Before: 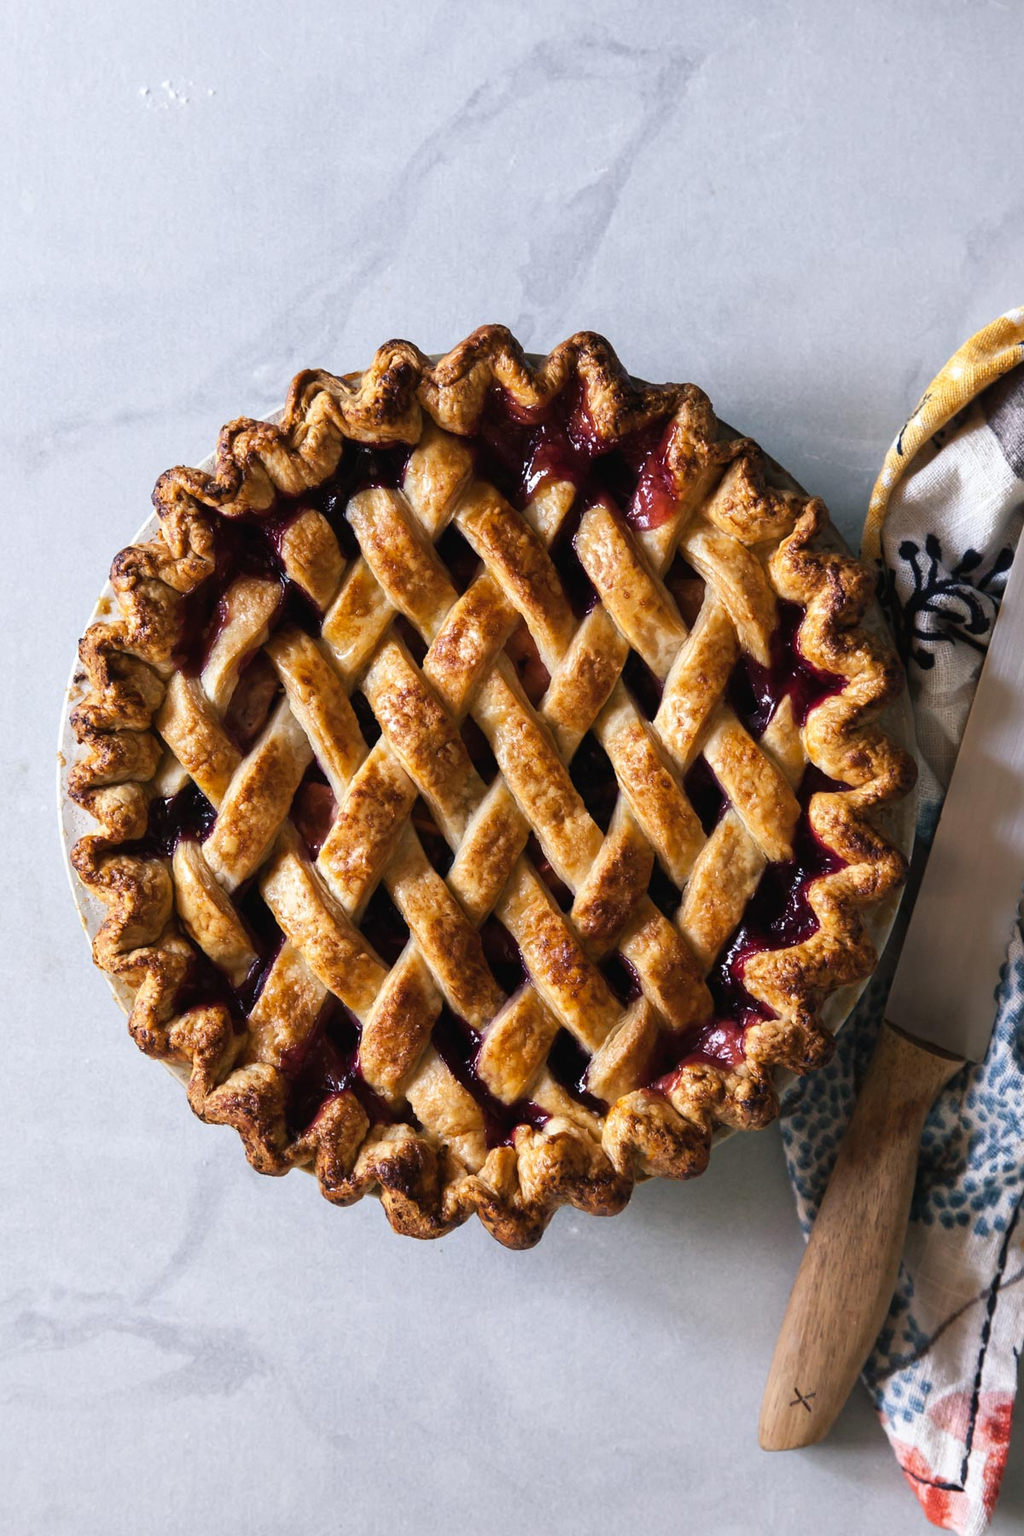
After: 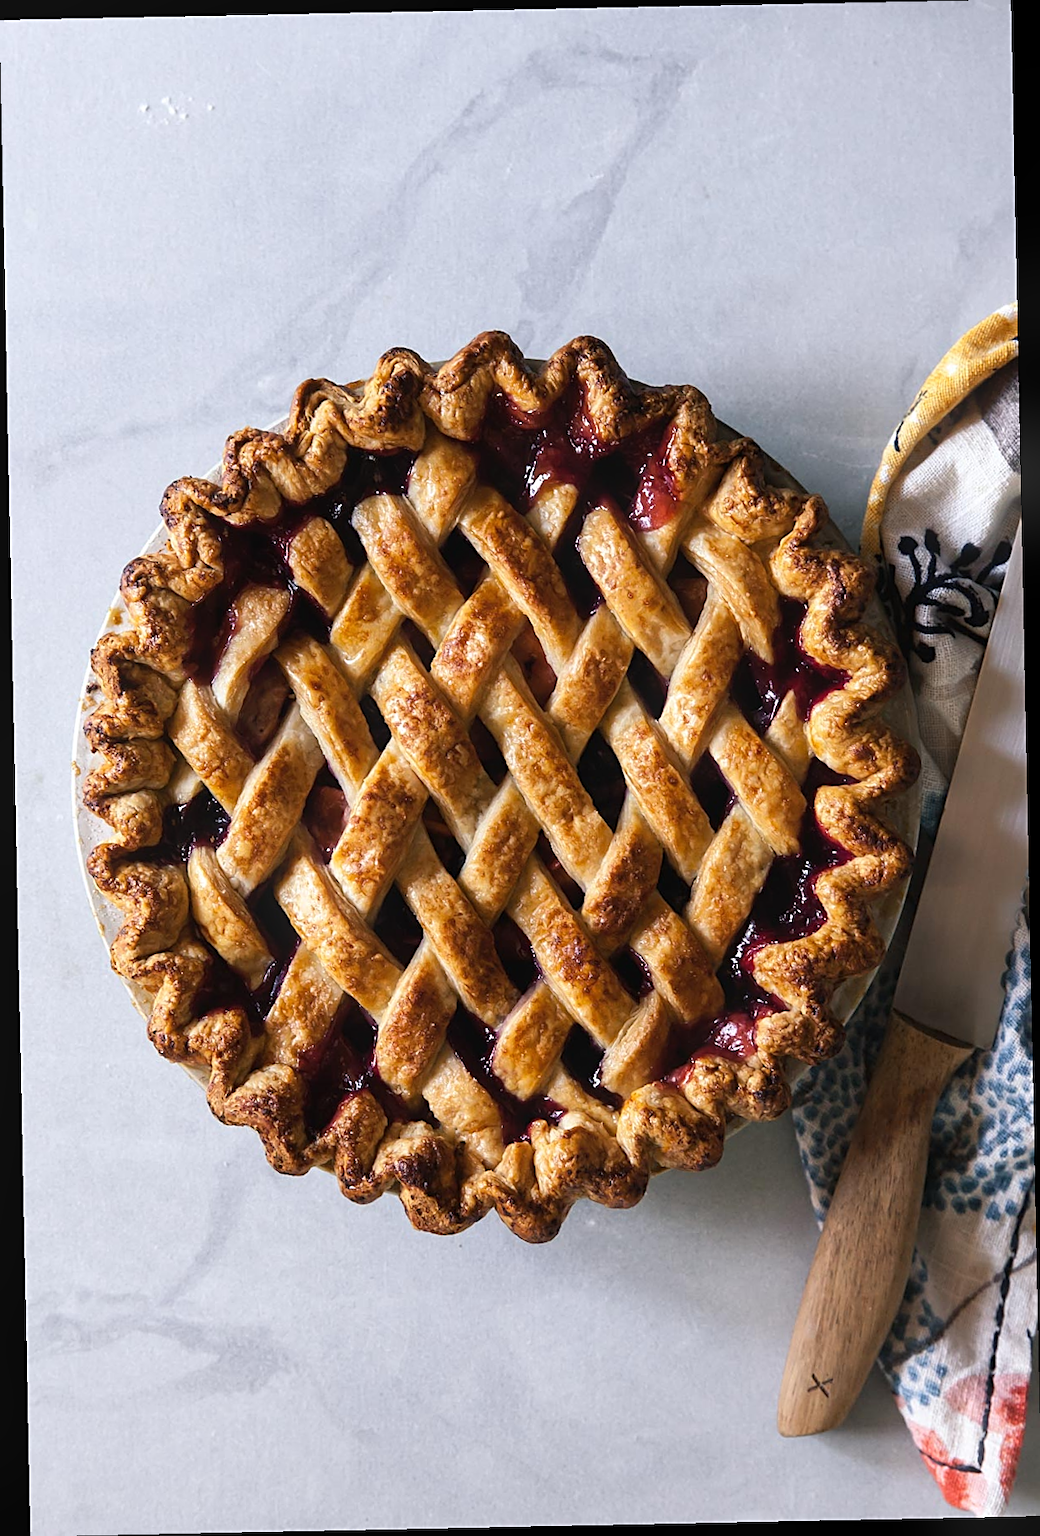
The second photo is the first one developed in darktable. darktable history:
bloom: size 9%, threshold 100%, strength 7%
rotate and perspective: rotation -1.17°, automatic cropping off
sharpen: on, module defaults
